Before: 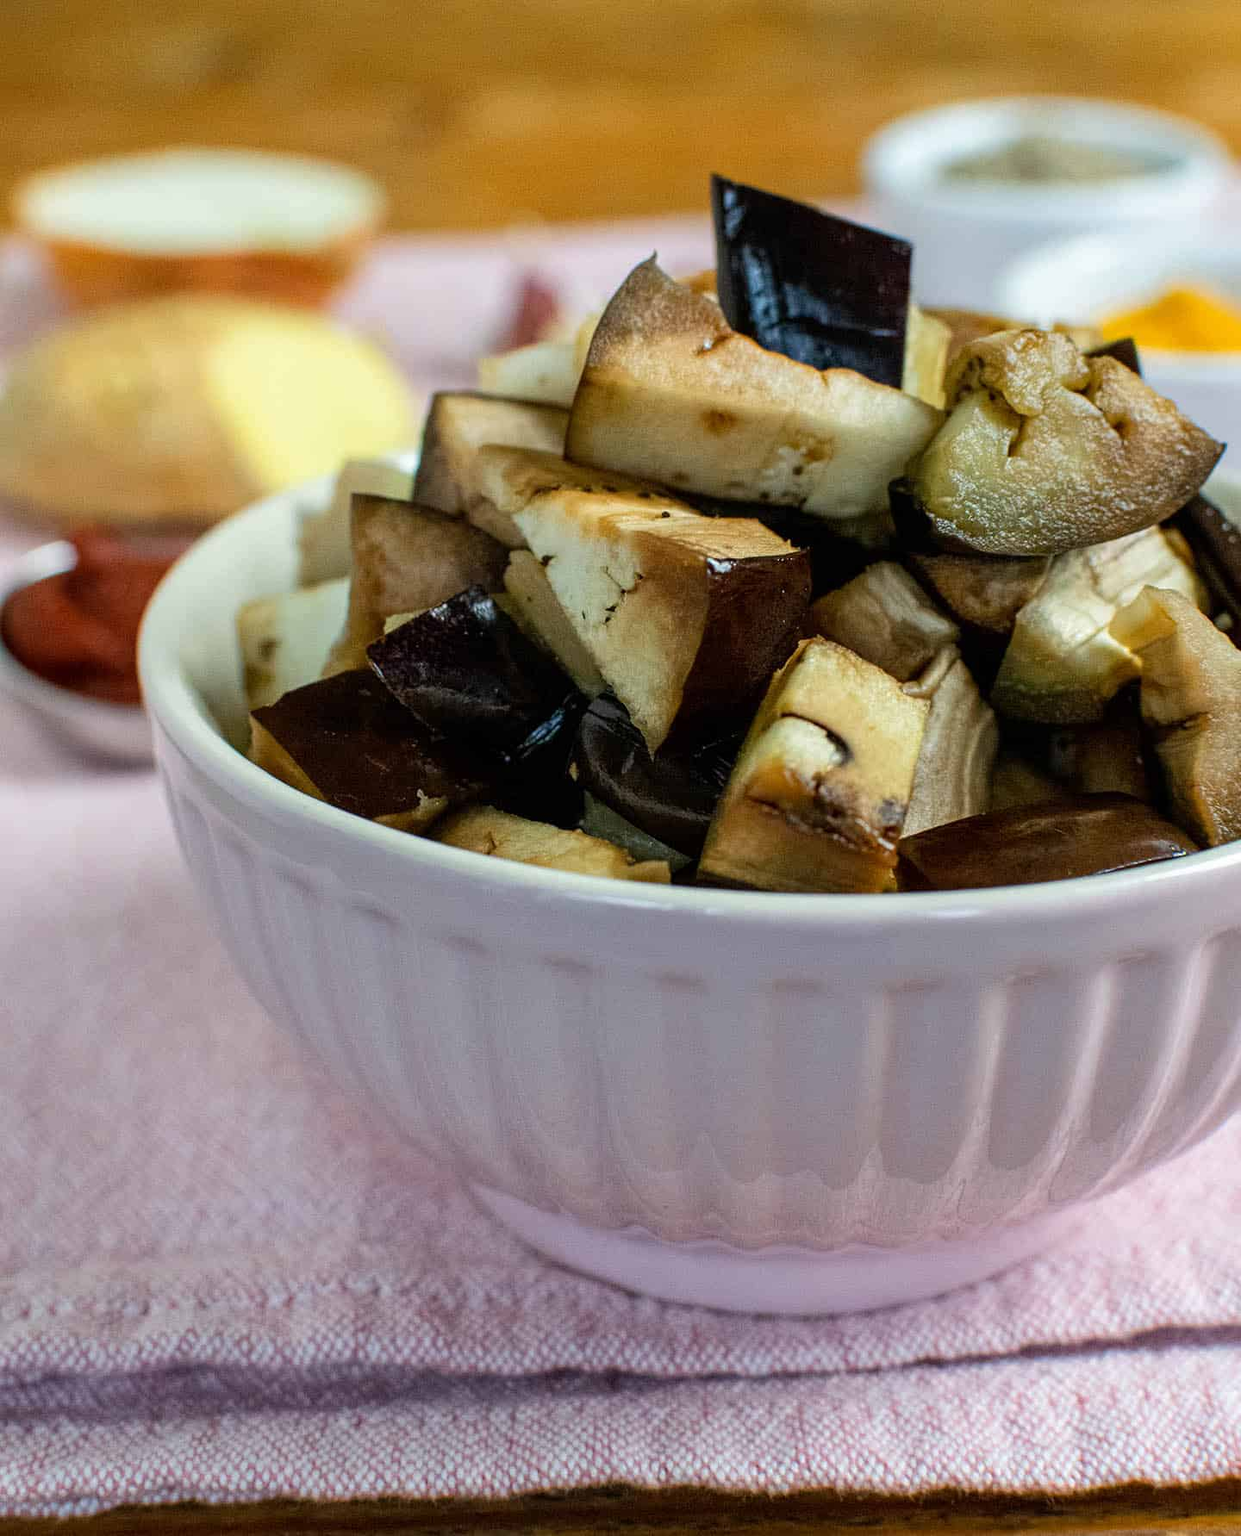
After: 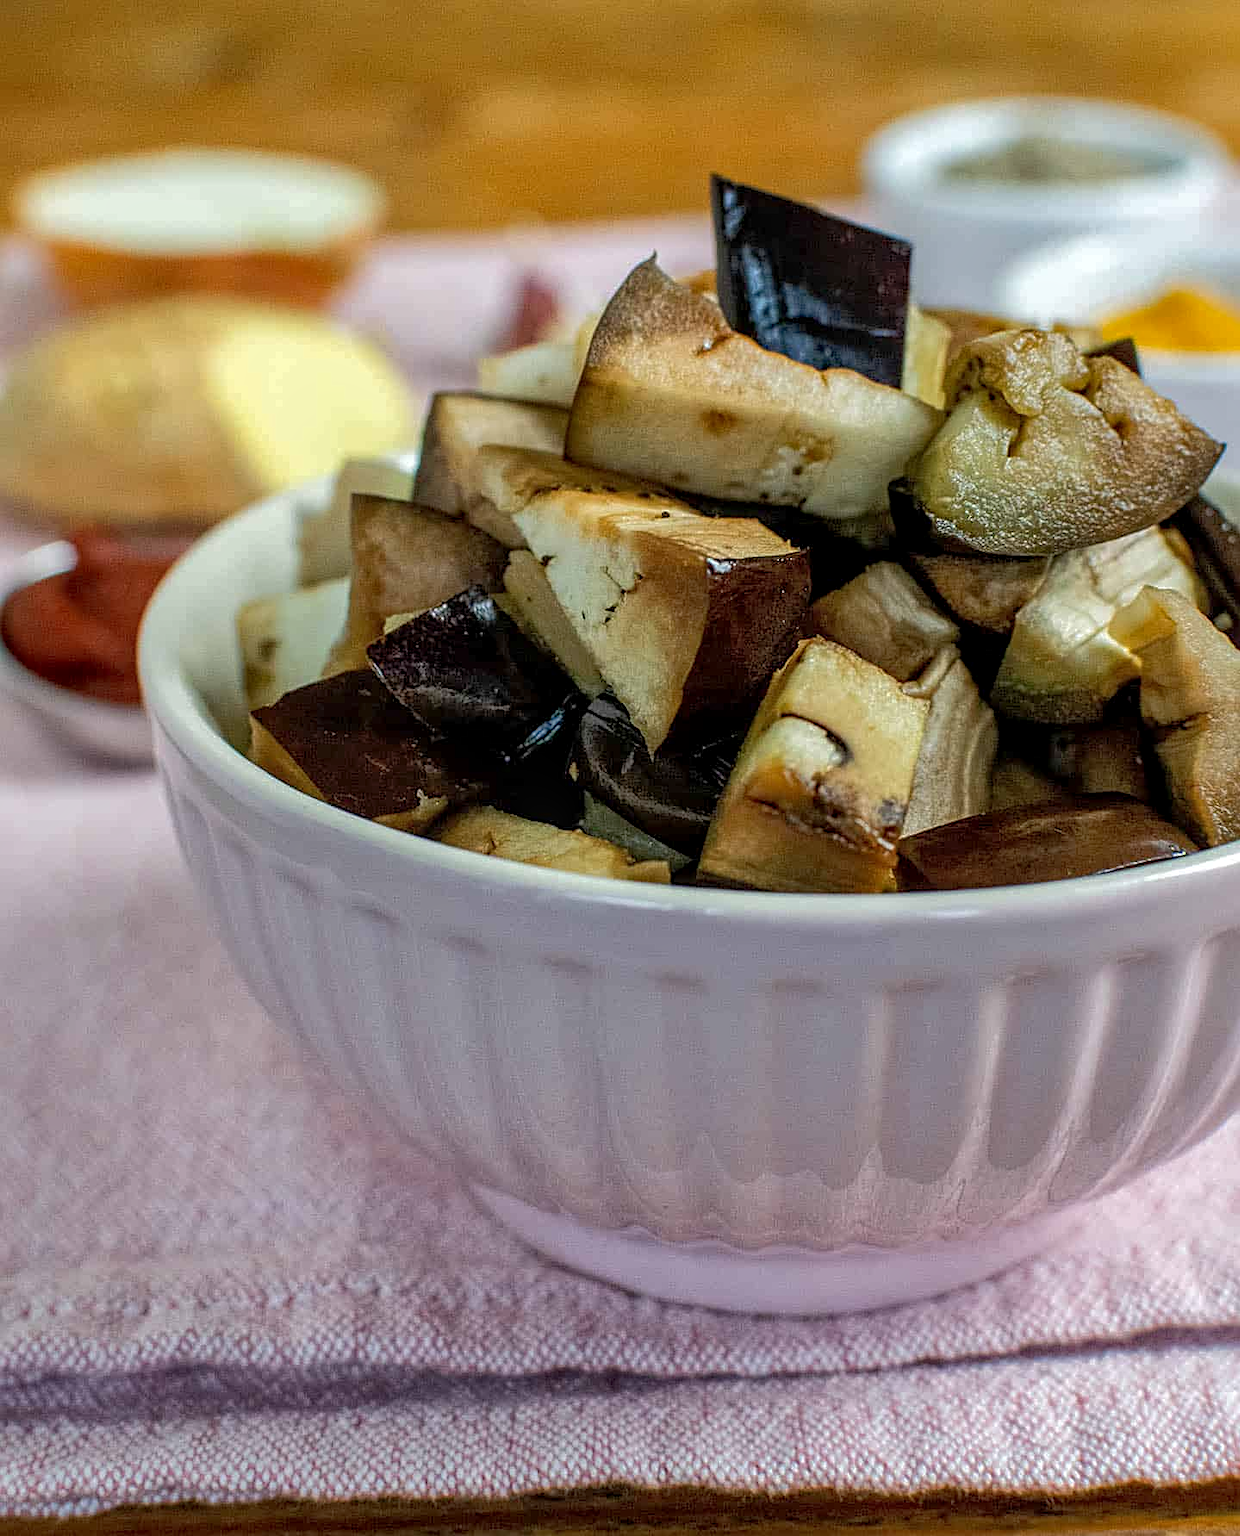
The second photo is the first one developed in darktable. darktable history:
sharpen: on, module defaults
local contrast: on, module defaults
shadows and highlights: highlights color adjustment 0.234%
tone equalizer: edges refinement/feathering 500, mask exposure compensation -1.57 EV, preserve details guided filter
